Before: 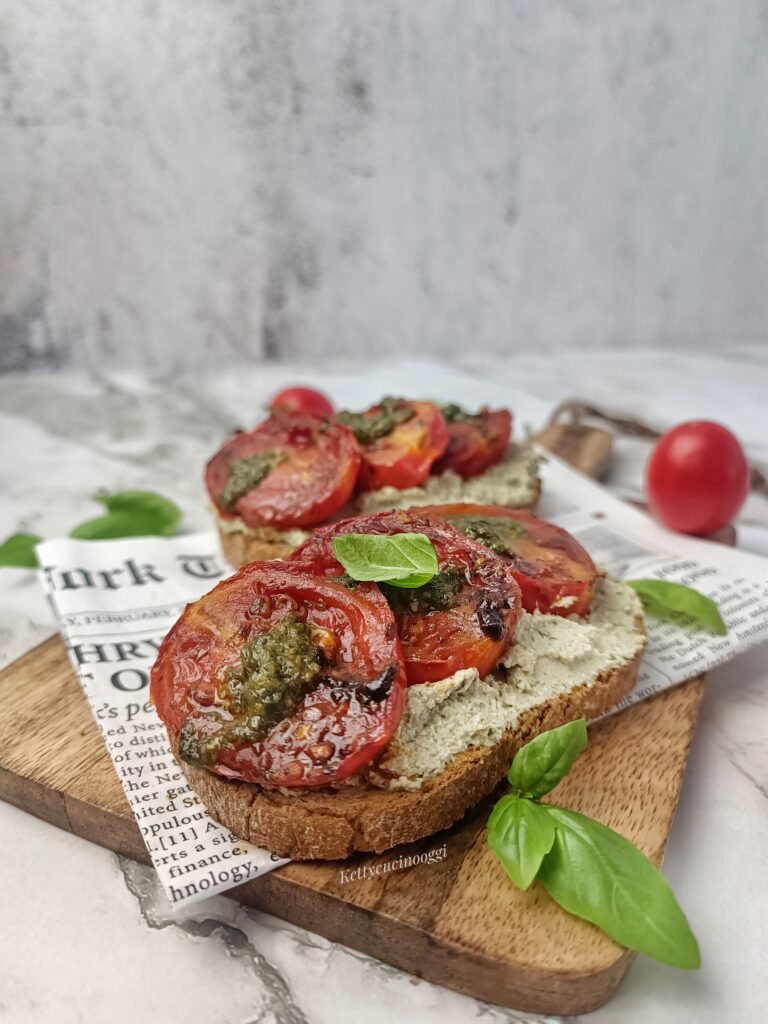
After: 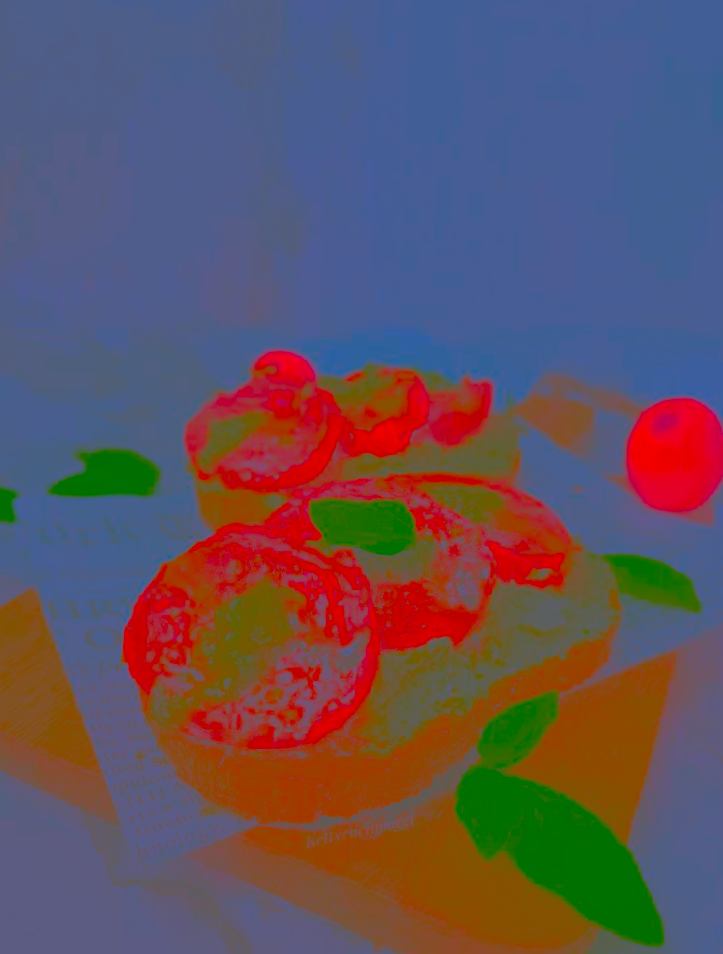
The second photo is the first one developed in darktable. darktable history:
white balance: red 0.967, blue 1.119, emerald 0.756
crop and rotate: angle -2.38°
rotate and perspective: rotation -0.45°, automatic cropping original format, crop left 0.008, crop right 0.992, crop top 0.012, crop bottom 0.988
contrast brightness saturation: contrast -0.99, brightness -0.17, saturation 0.75
local contrast: mode bilateral grid, contrast 25, coarseness 60, detail 151%, midtone range 0.2
sharpen: on, module defaults
color balance rgb: perceptual saturation grading › global saturation 30%, global vibrance 20%
exposure: exposure -0.072 EV, compensate highlight preservation false
